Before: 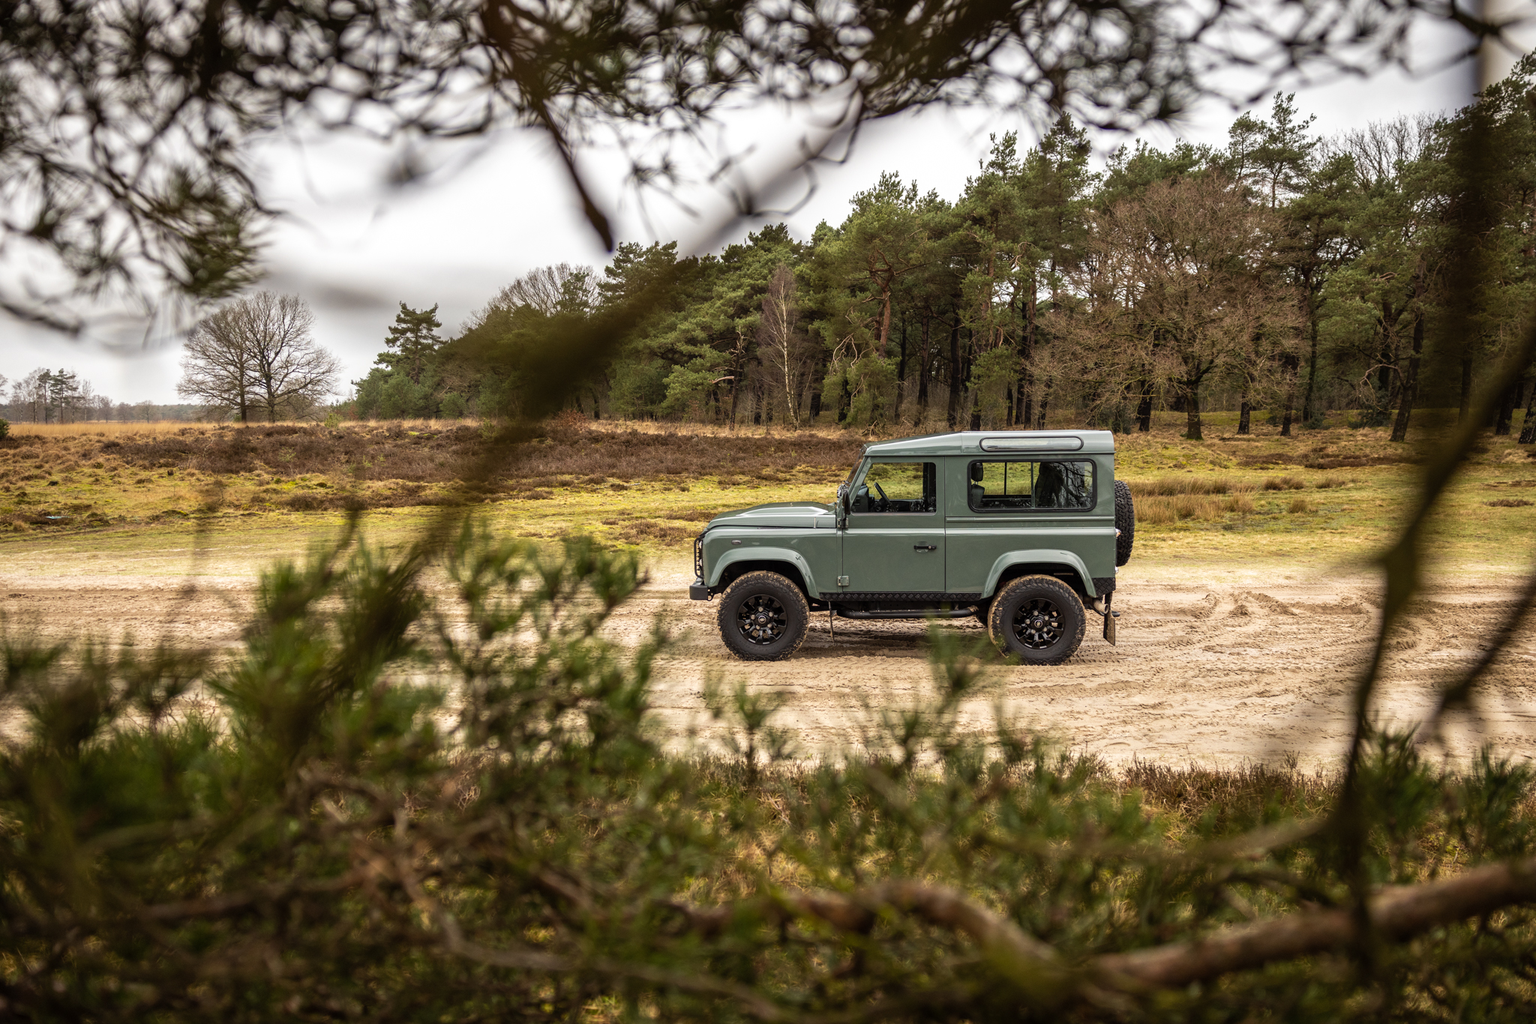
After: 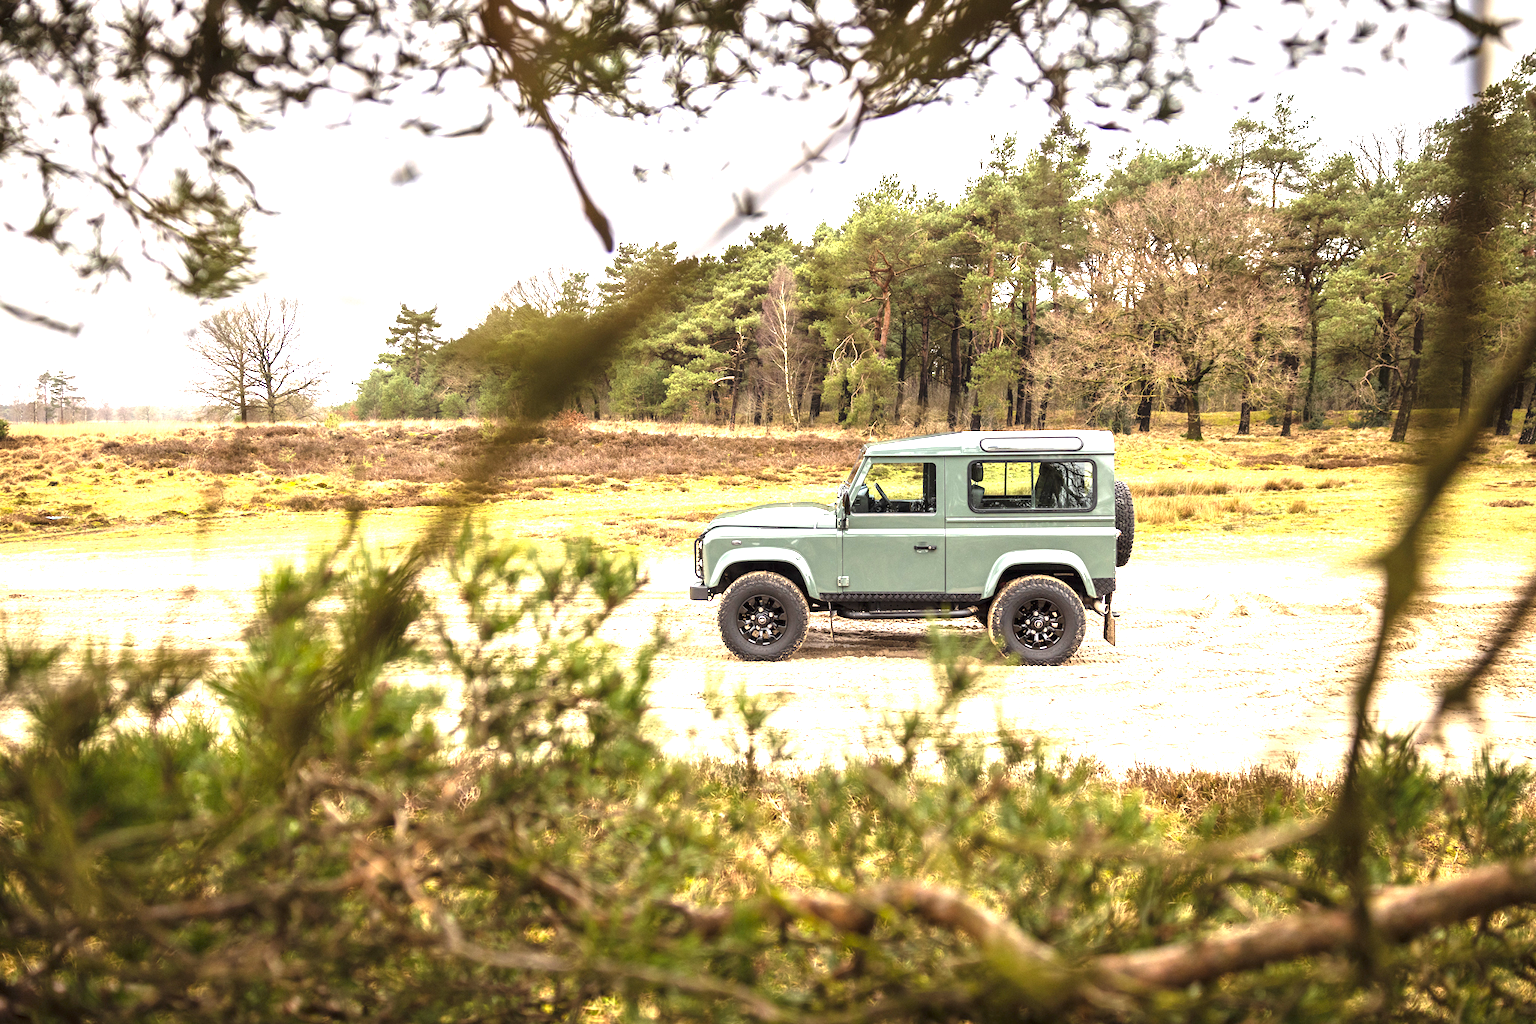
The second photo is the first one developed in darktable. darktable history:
exposure: exposure 2.036 EV, compensate exposure bias true, compensate highlight preservation false
